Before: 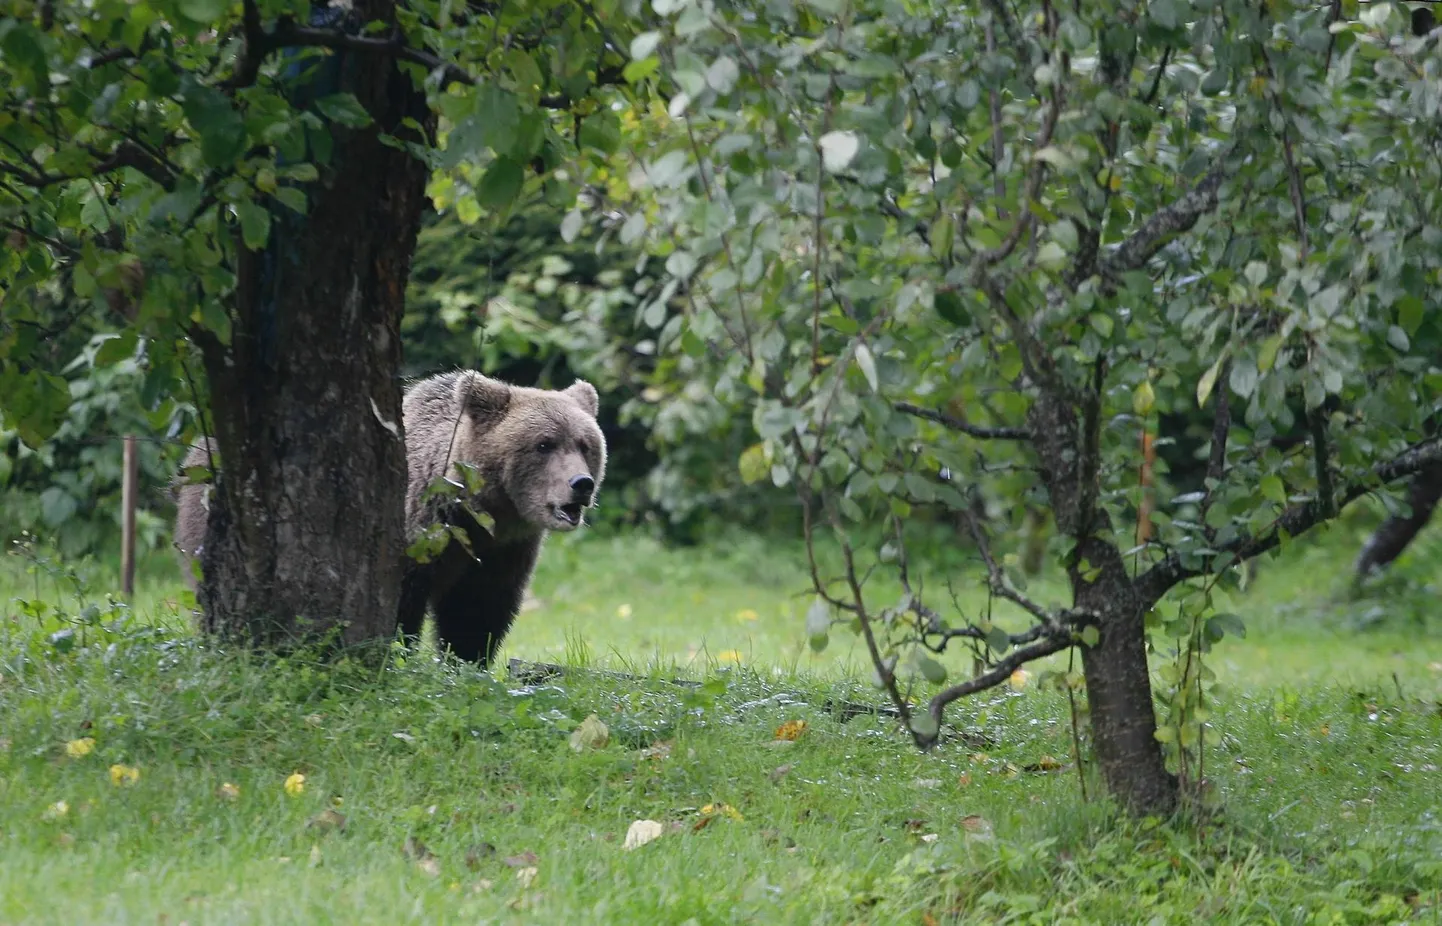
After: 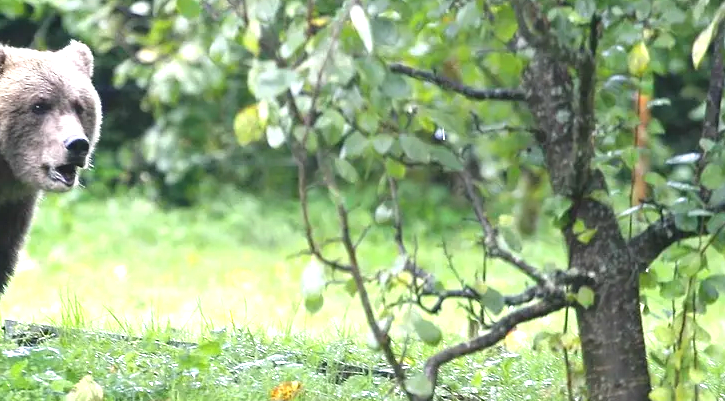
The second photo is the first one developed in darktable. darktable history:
exposure: black level correction 0, exposure 1.388 EV, compensate exposure bias true, compensate highlight preservation false
crop: left 35.03%, top 36.625%, right 14.663%, bottom 20.057%
